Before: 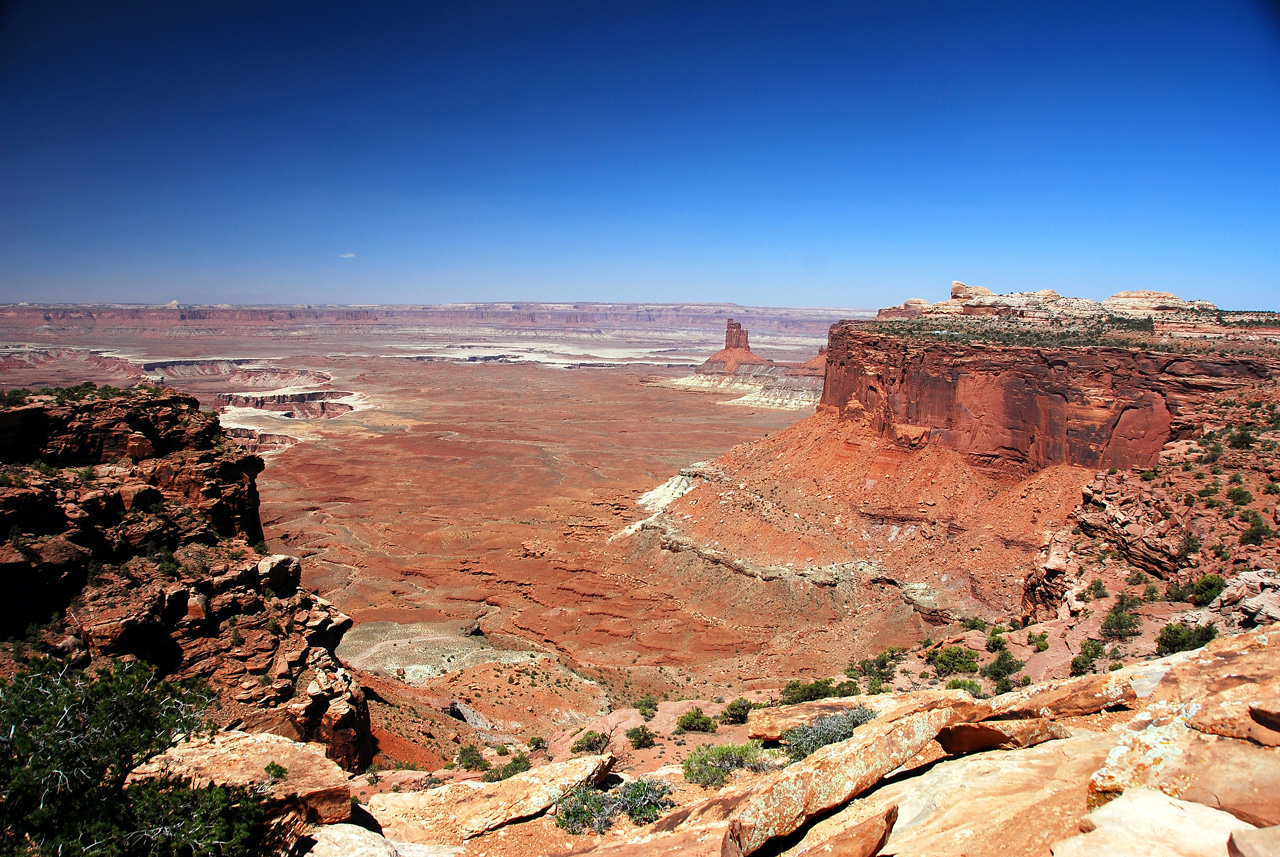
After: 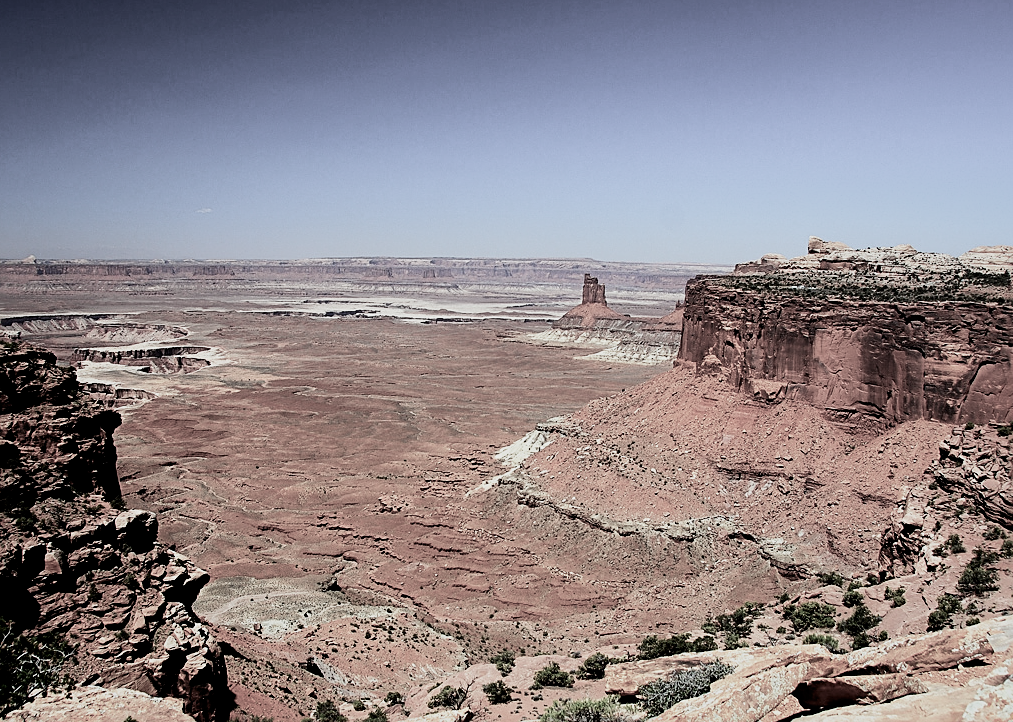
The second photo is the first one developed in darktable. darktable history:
shadows and highlights: on, module defaults
filmic rgb: black relative exposure -5.06 EV, white relative exposure 3.96 EV, threshold 2.97 EV, hardness 2.89, contrast 1.298, highlights saturation mix -29.22%, color science v4 (2020), enable highlight reconstruction true
sharpen: amount 0.494
contrast brightness saturation: contrast 0.197, brightness -0.105, saturation 0.098
crop: left 11.243%, top 5.338%, right 9.564%, bottom 10.324%
